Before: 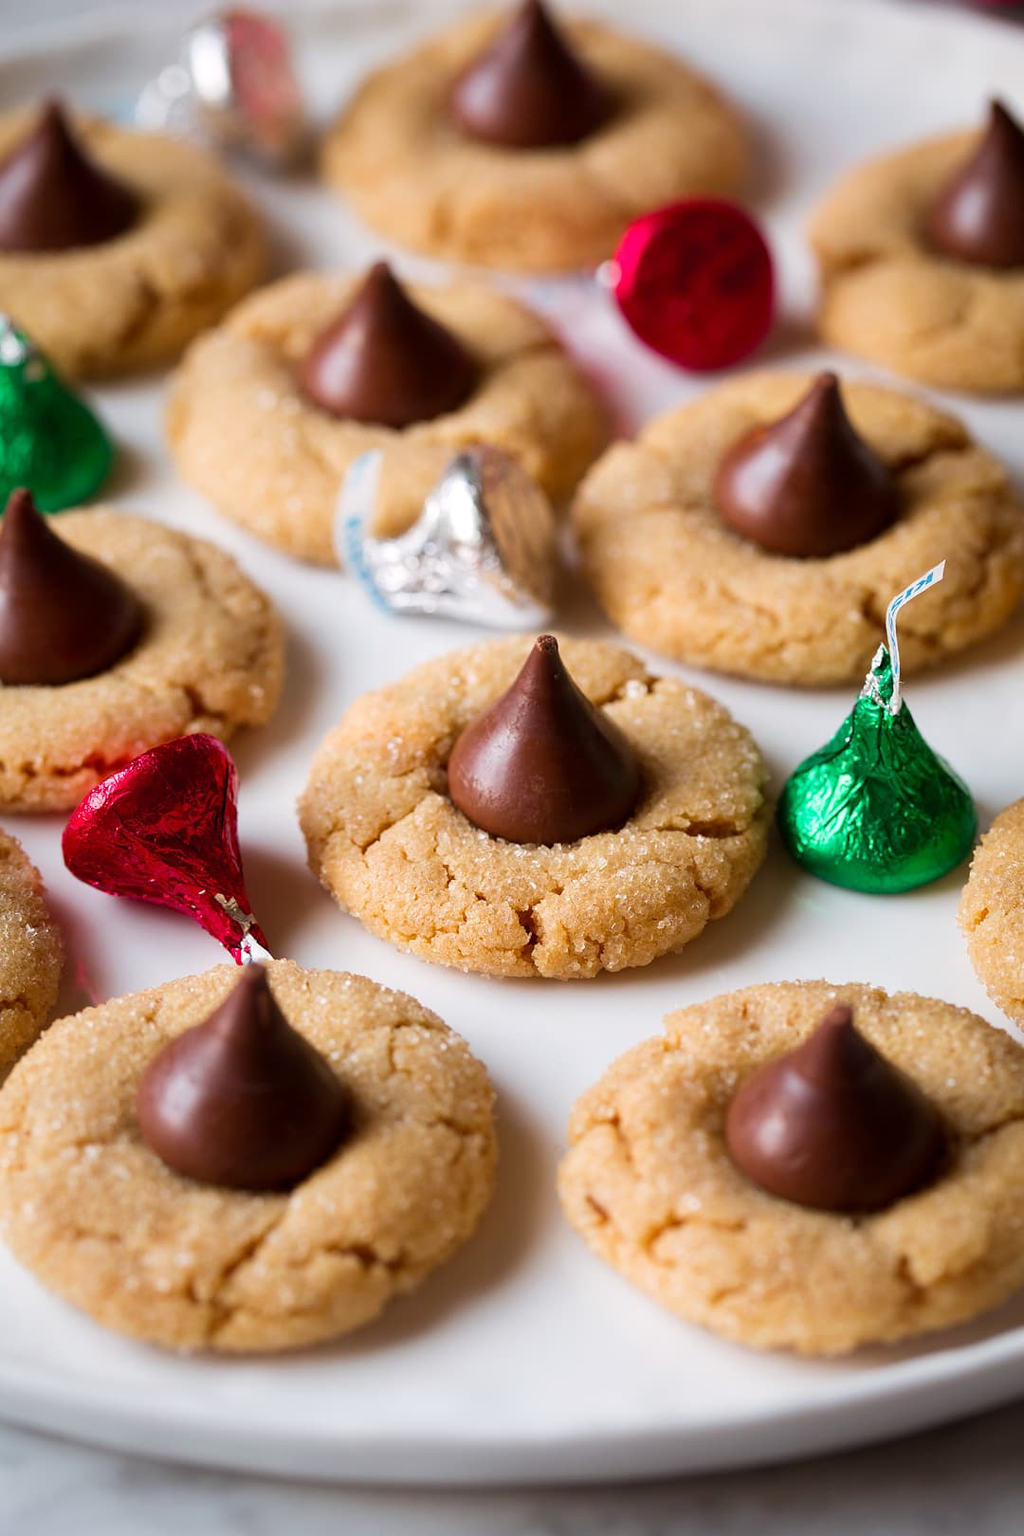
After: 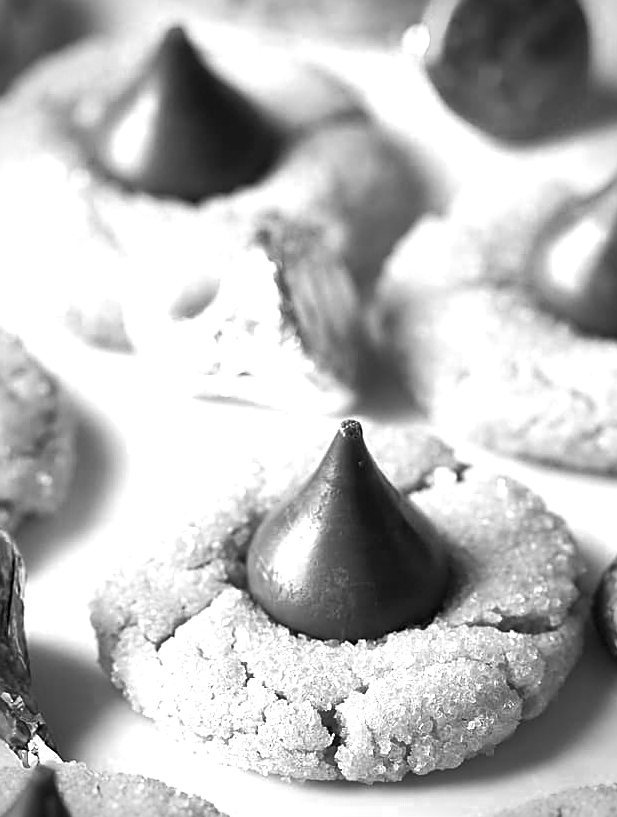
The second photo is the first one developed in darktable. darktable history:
monochrome: a 1.94, b -0.638
shadows and highlights: shadows 32, highlights -32, soften with gaussian
exposure: black level correction 0, exposure 0.9 EV, compensate highlight preservation false
sharpen: on, module defaults
crop: left 20.932%, top 15.471%, right 21.848%, bottom 34.081%
color zones: curves: ch0 [(0.473, 0.374) (0.742, 0.784)]; ch1 [(0.354, 0.737) (0.742, 0.705)]; ch2 [(0.318, 0.421) (0.758, 0.532)]
vignetting: fall-off start 88.03%, fall-off radius 24.9%
